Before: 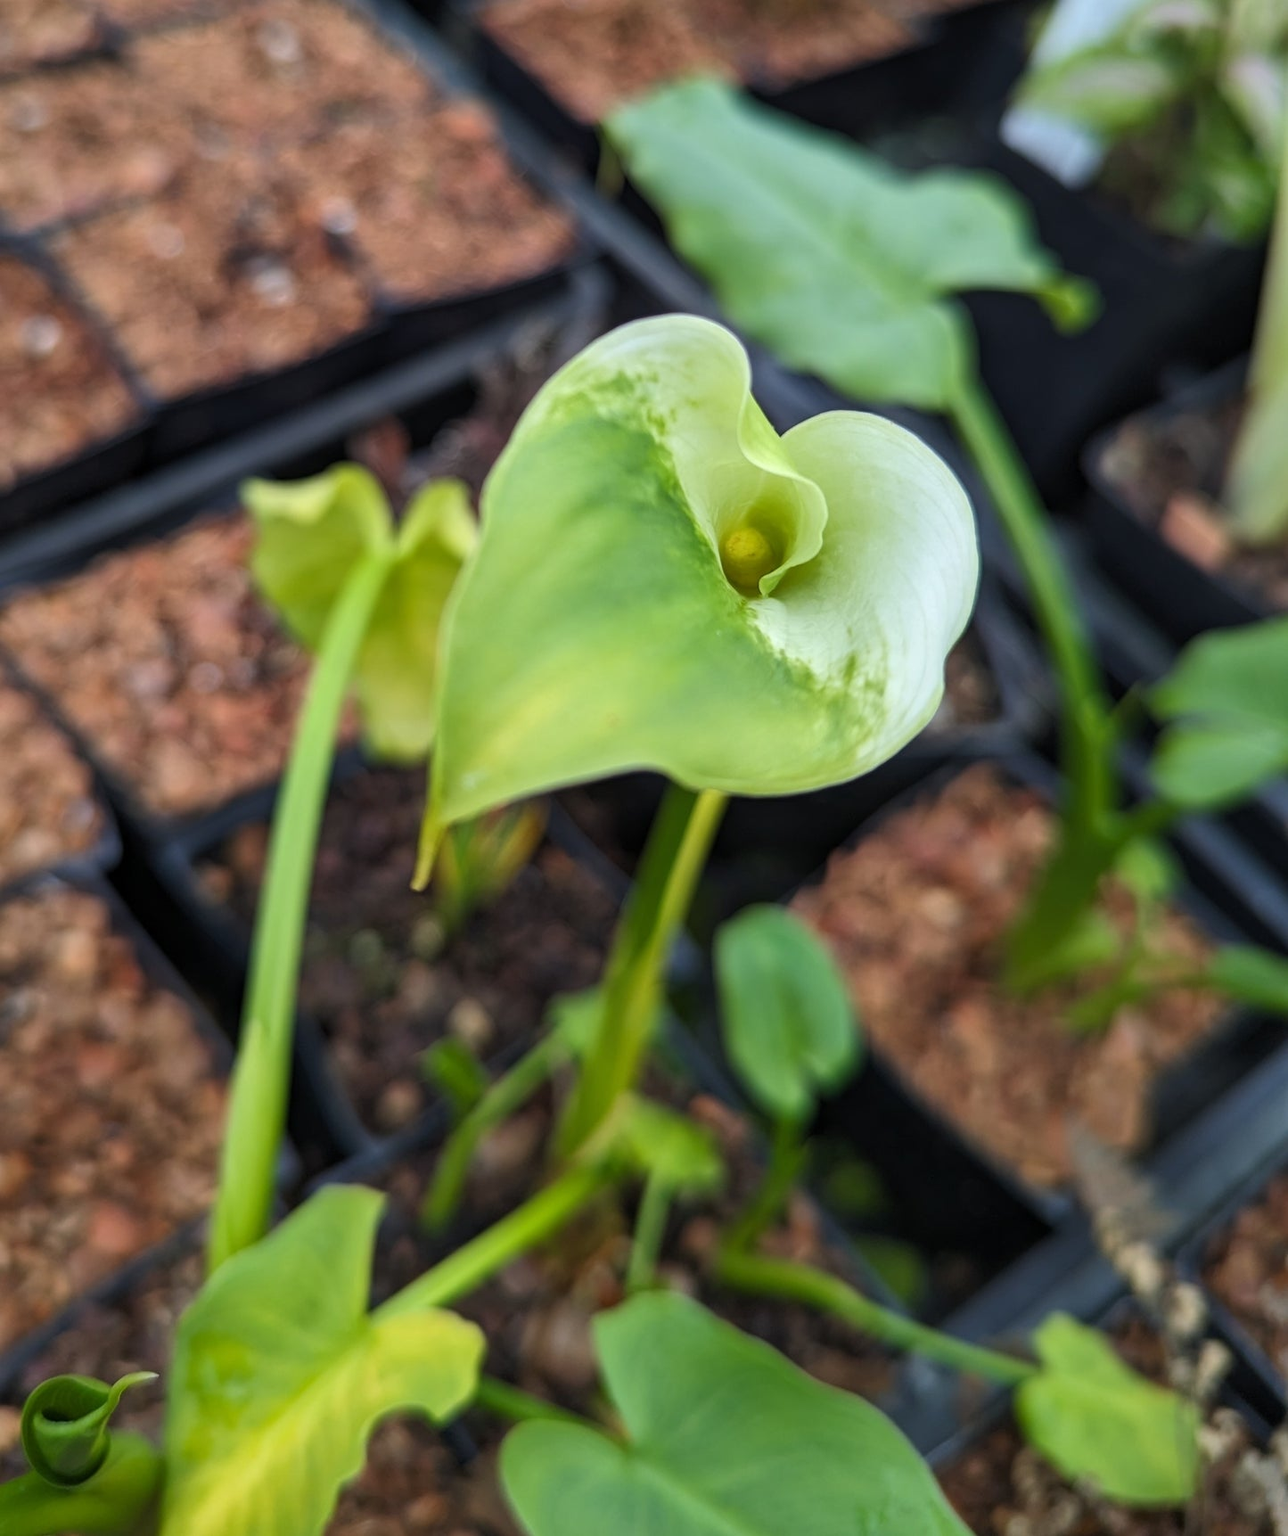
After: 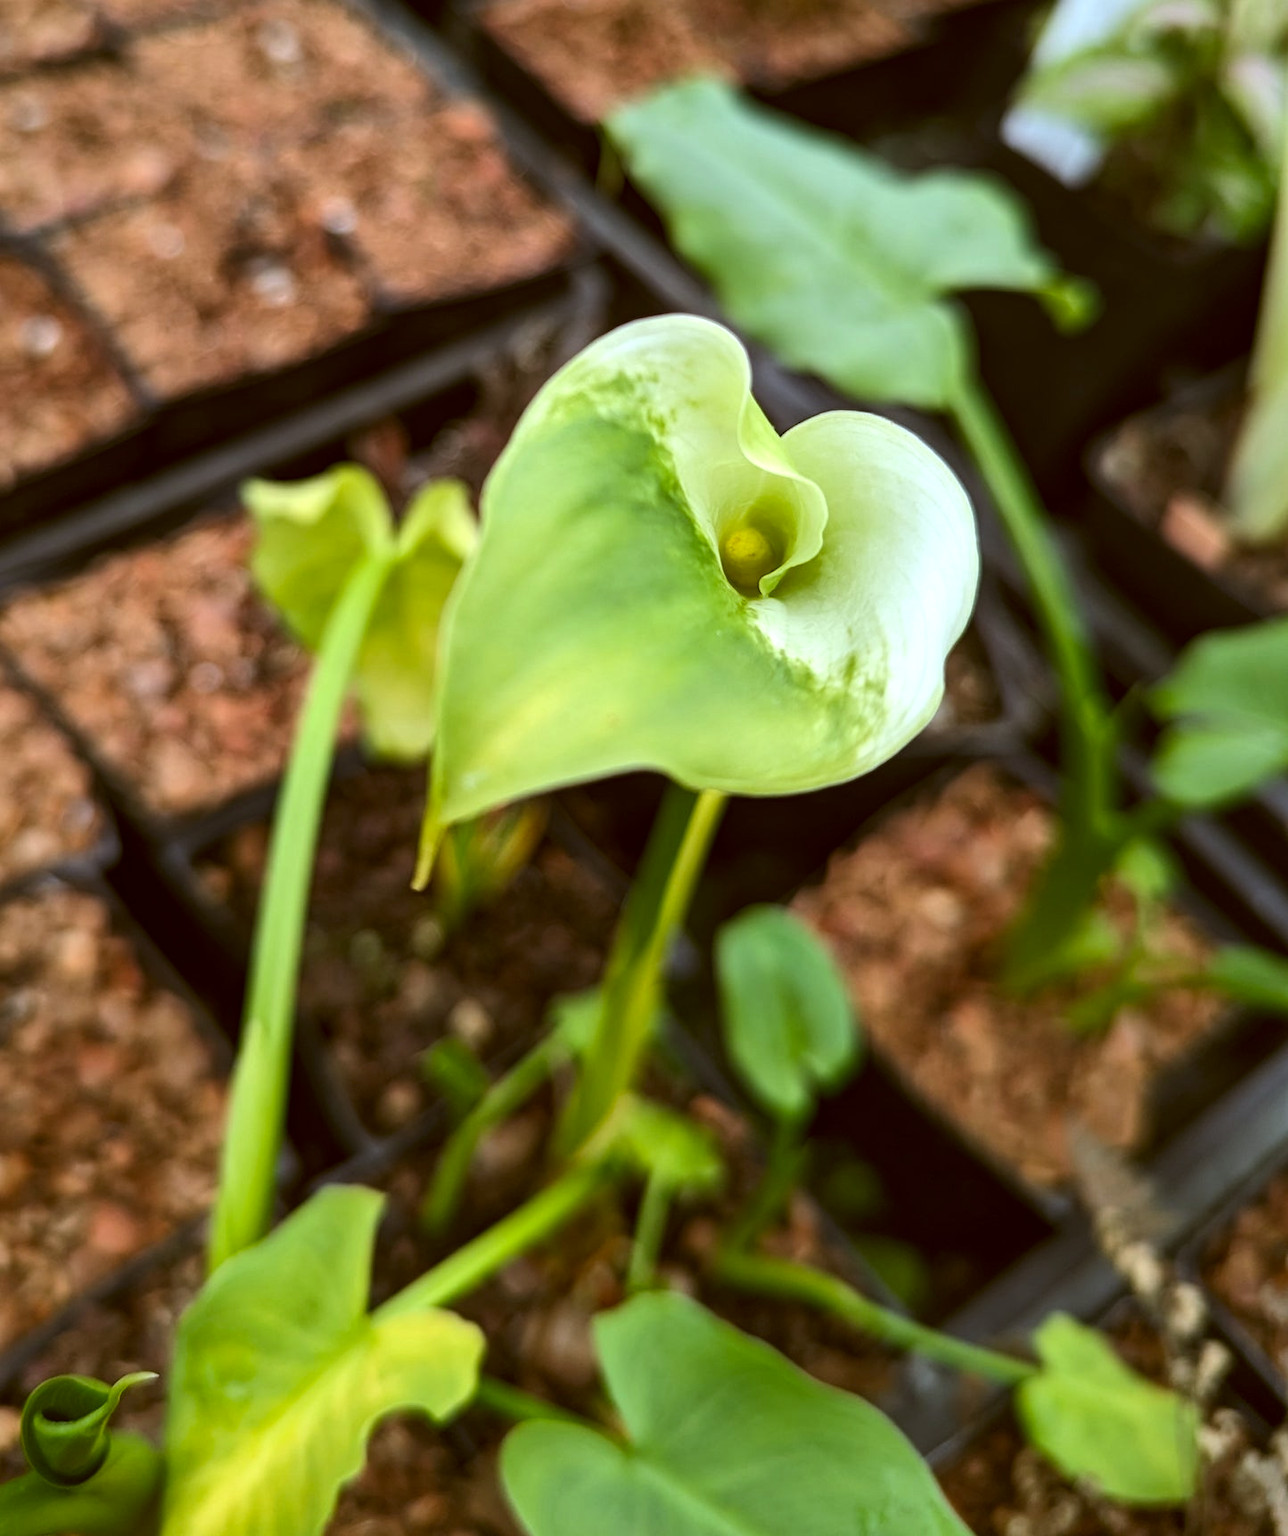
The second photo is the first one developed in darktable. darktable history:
tone equalizer: -8 EV -0.417 EV, -7 EV -0.389 EV, -6 EV -0.333 EV, -5 EV -0.222 EV, -3 EV 0.222 EV, -2 EV 0.333 EV, -1 EV 0.389 EV, +0 EV 0.417 EV, edges refinement/feathering 500, mask exposure compensation -1.57 EV, preserve details no
color correction: highlights a* -0.482, highlights b* 0.161, shadows a* 4.66, shadows b* 20.72
